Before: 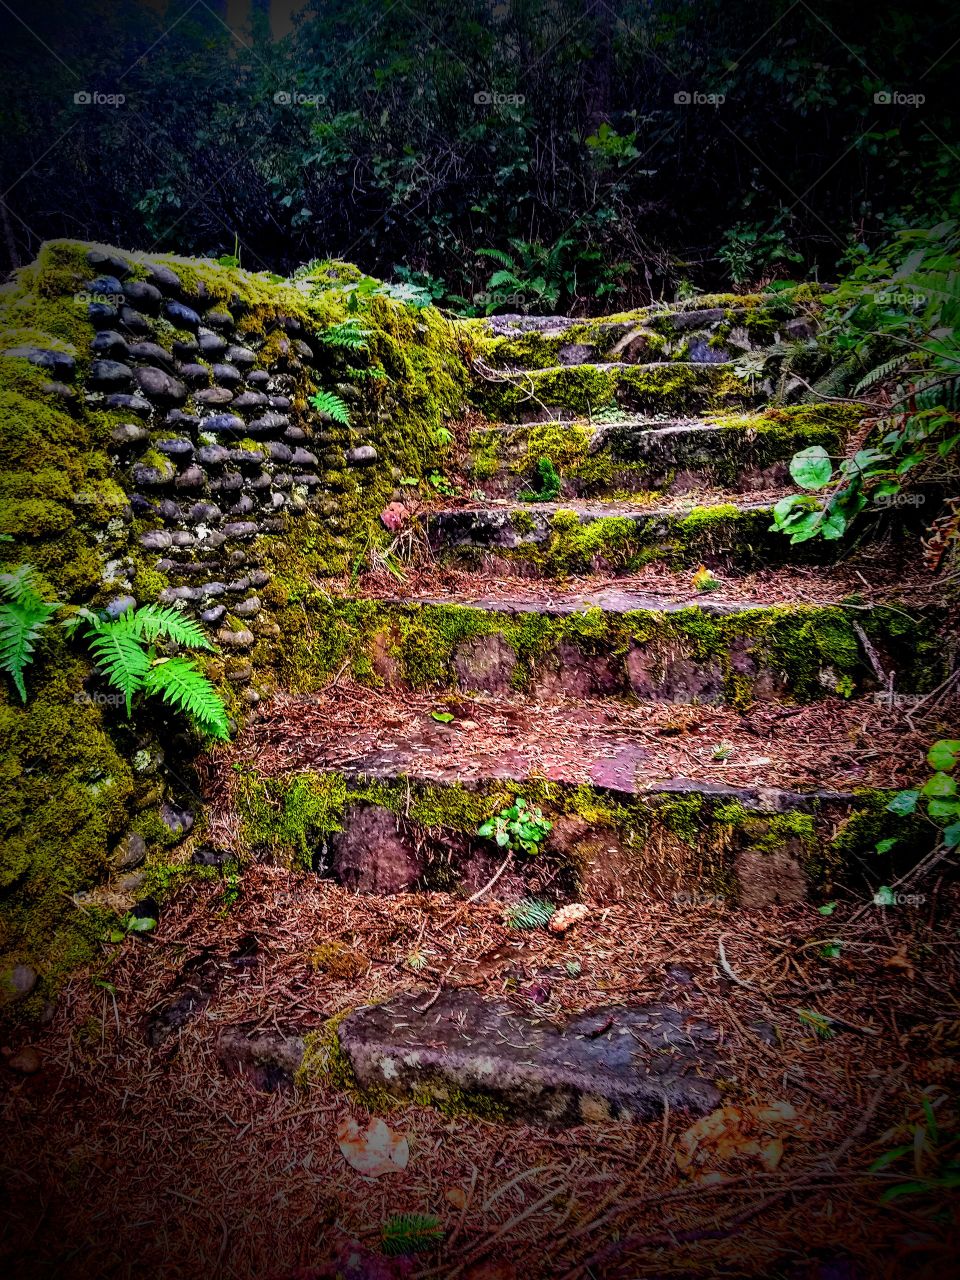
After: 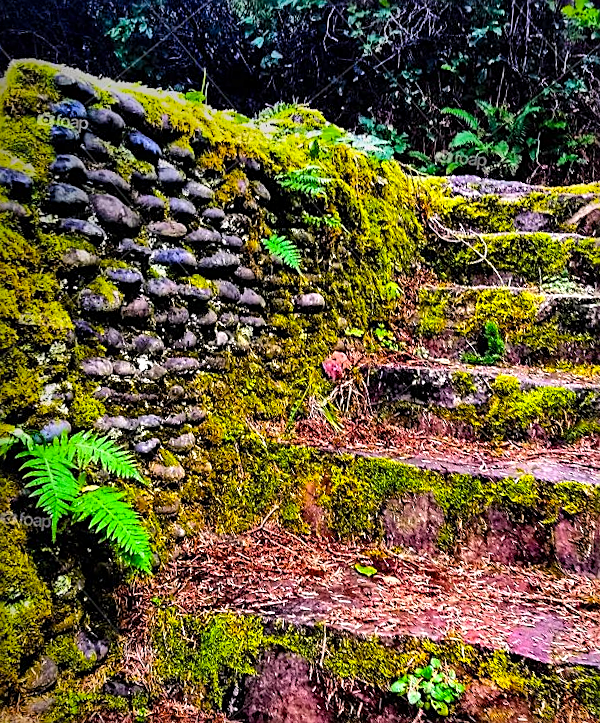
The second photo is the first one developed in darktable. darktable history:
shadows and highlights: shadows 61.13, soften with gaussian
color balance rgb: highlights gain › chroma 0.261%, highlights gain › hue 332.62°, perceptual saturation grading › global saturation 29.981%
crop and rotate: angle -5.32°, left 2.227%, top 6.616%, right 27.77%, bottom 30.121%
tone equalizer: edges refinement/feathering 500, mask exposure compensation -1.57 EV, preserve details no
sharpen: on, module defaults
exposure: exposure 0.222 EV, compensate highlight preservation false
